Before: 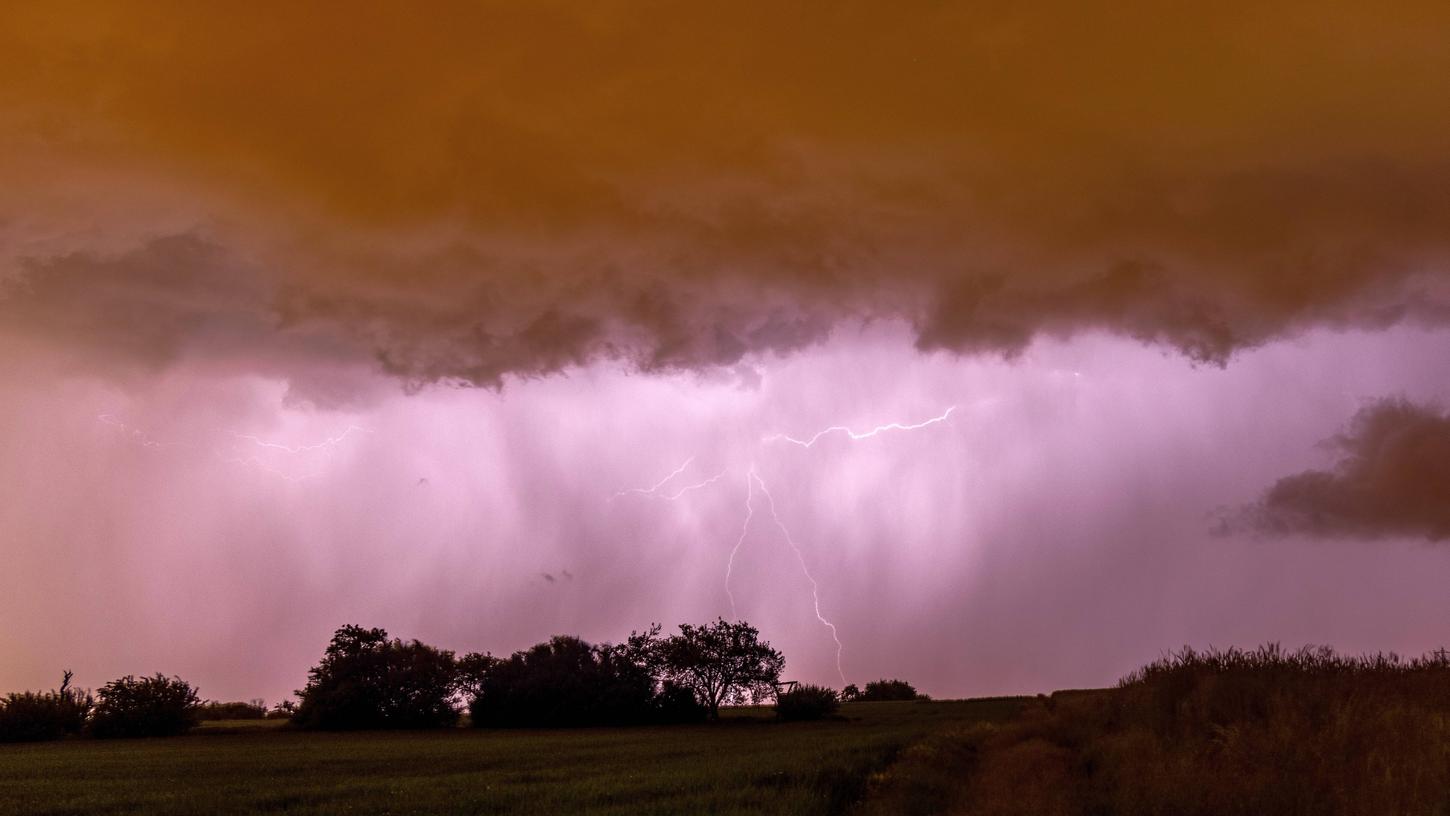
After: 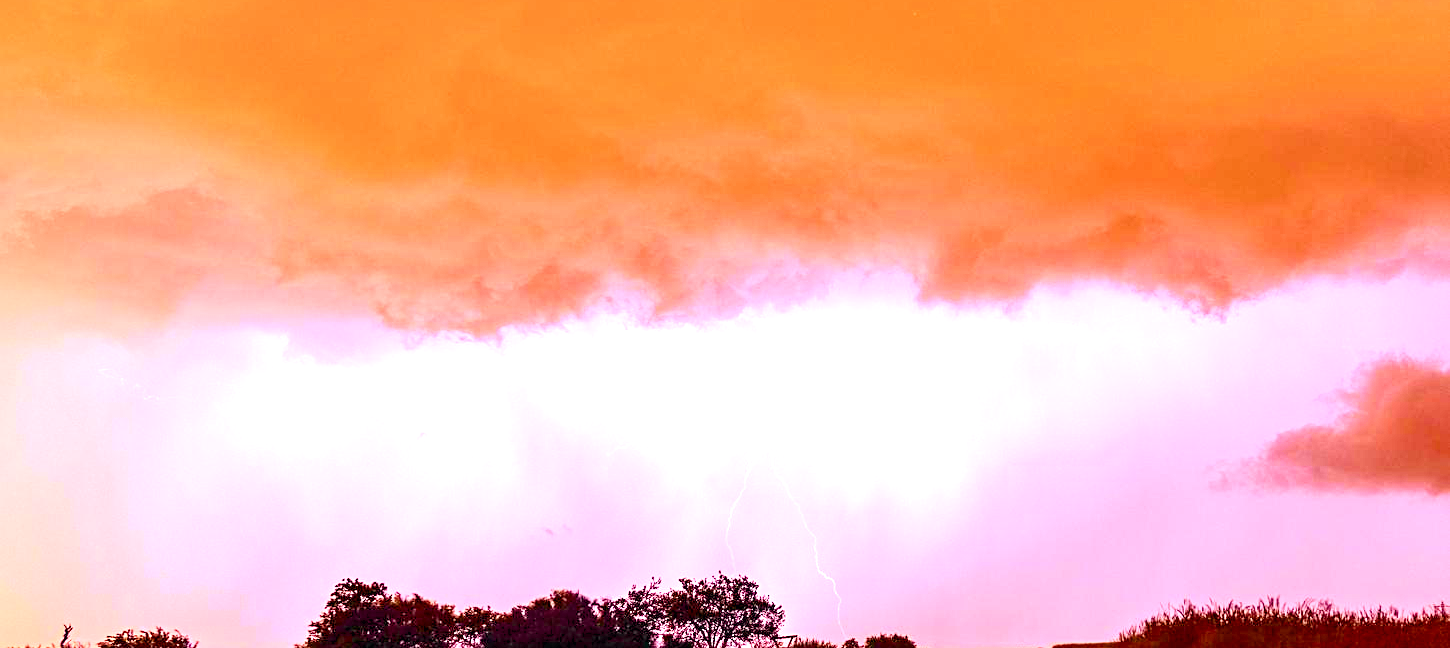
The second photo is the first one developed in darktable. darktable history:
tone curve: curves: ch0 [(0, 0) (0.051, 0.047) (0.102, 0.099) (0.258, 0.29) (0.442, 0.527) (0.695, 0.804) (0.88, 0.952) (1, 1)]; ch1 [(0, 0) (0.339, 0.298) (0.402, 0.363) (0.444, 0.415) (0.485, 0.469) (0.494, 0.493) (0.504, 0.501) (0.525, 0.534) (0.555, 0.593) (0.594, 0.648) (1, 1)]; ch2 [(0, 0) (0.48, 0.48) (0.504, 0.5) (0.535, 0.557) (0.581, 0.623) (0.649, 0.683) (0.824, 0.815) (1, 1)], color space Lab, independent channels, preserve colors none
crop and rotate: top 5.654%, bottom 14.854%
sharpen: radius 2.178, amount 0.386, threshold 0.12
color balance rgb: perceptual saturation grading › global saturation 20%, perceptual saturation grading › highlights -25.357%, perceptual saturation grading › shadows 49.747%, global vibrance 14.659%
exposure: exposure 2 EV, compensate highlight preservation false
